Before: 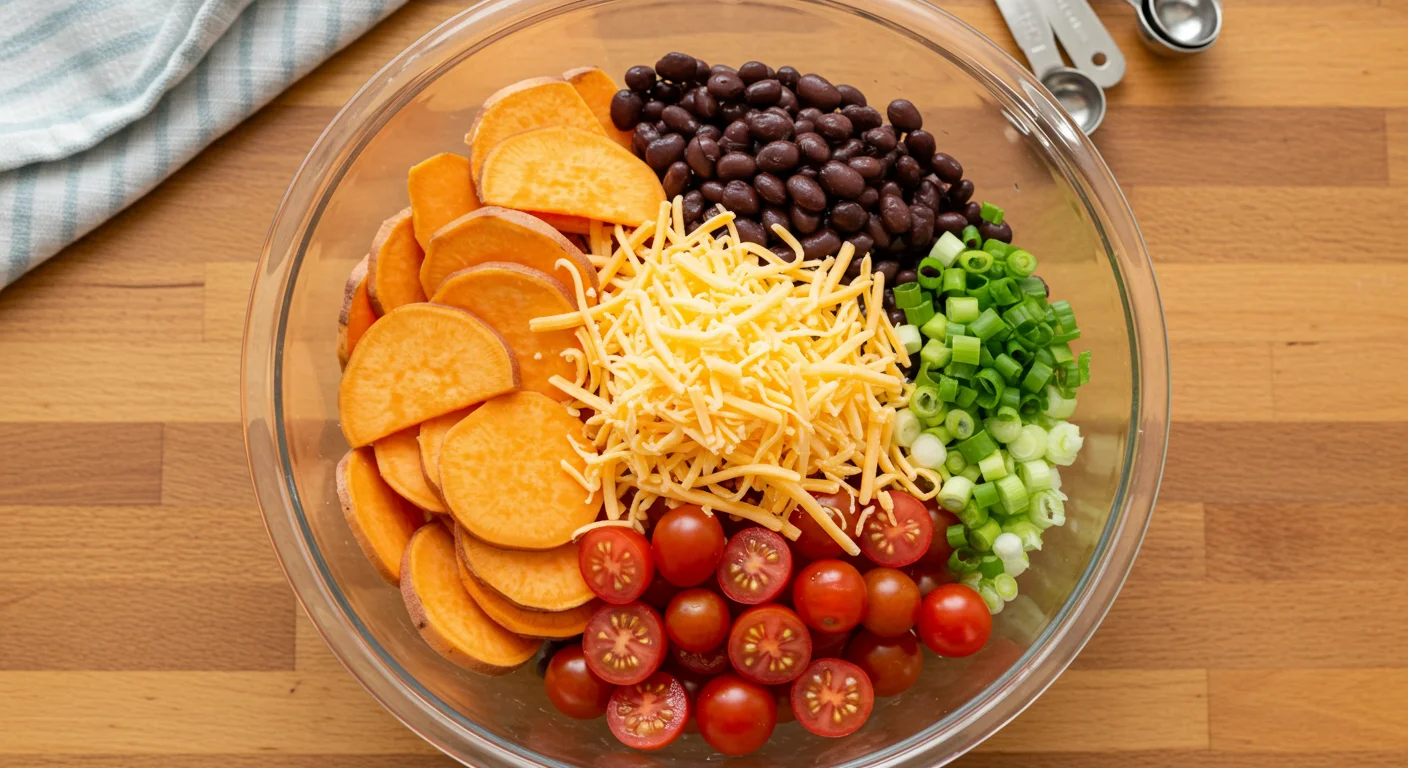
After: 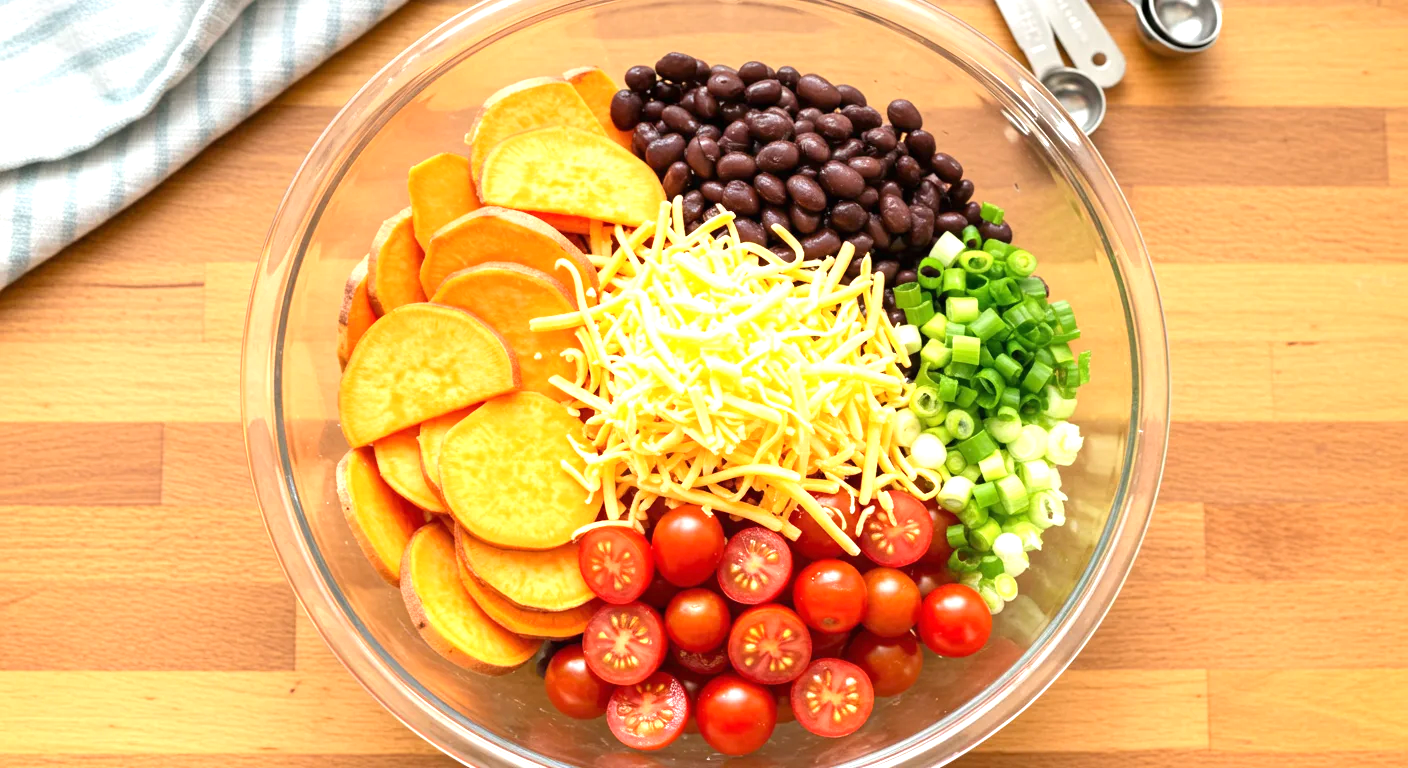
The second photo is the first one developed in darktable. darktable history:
exposure: black level correction 0, exposure 1.35 EV, compensate exposure bias true, compensate highlight preservation false
graduated density: on, module defaults
